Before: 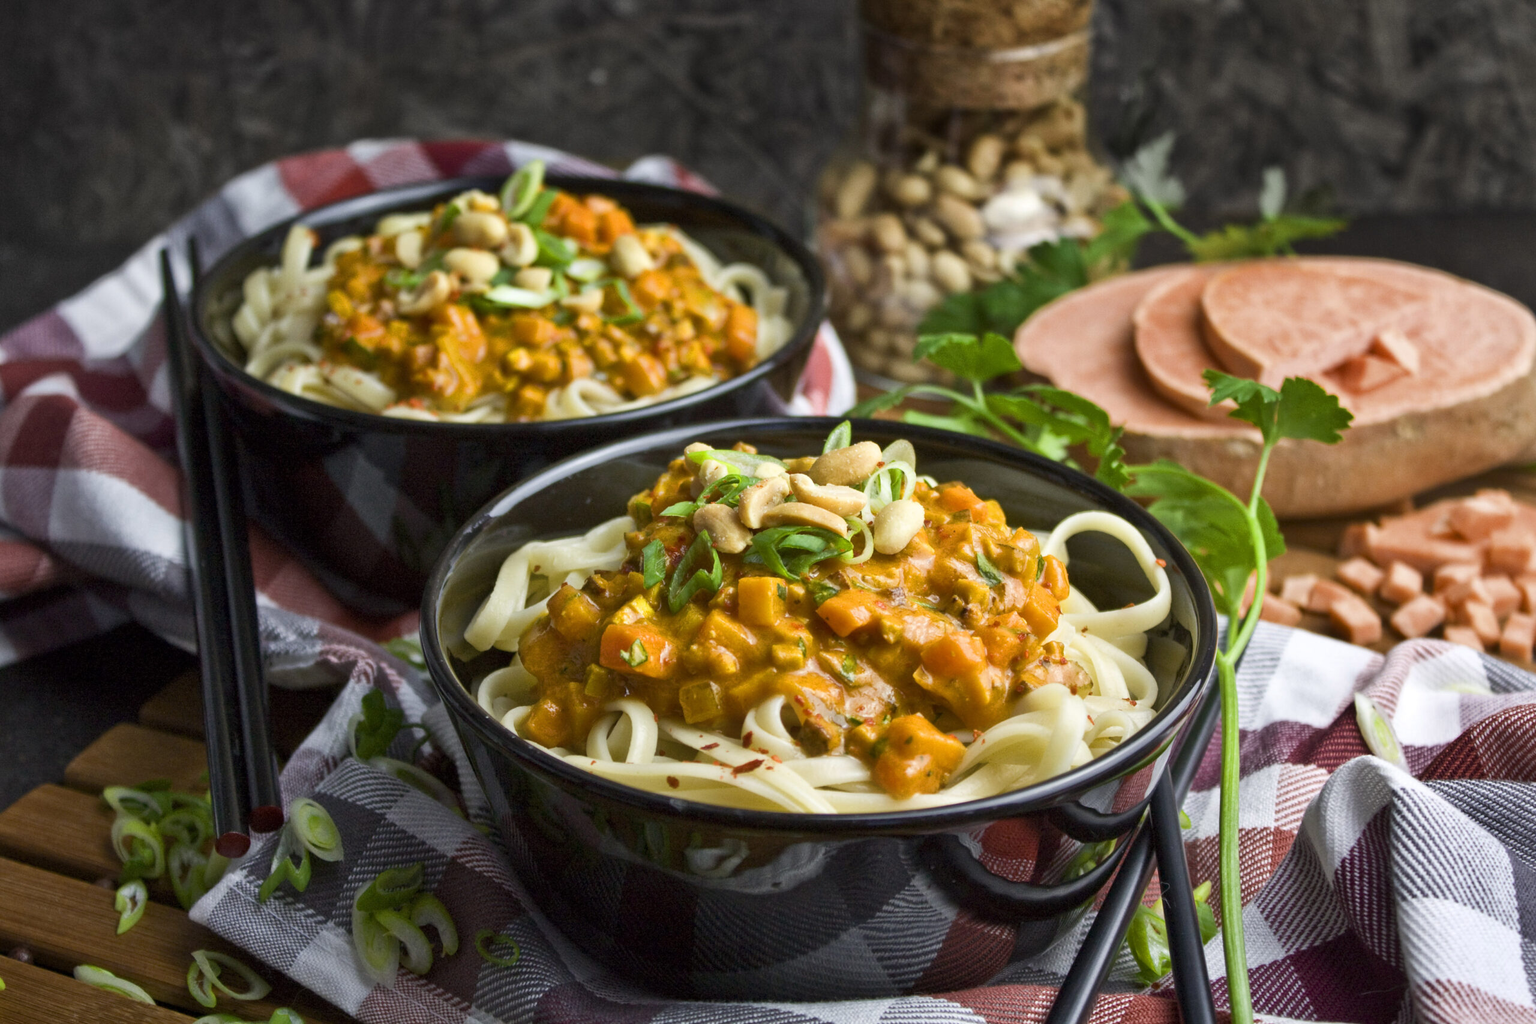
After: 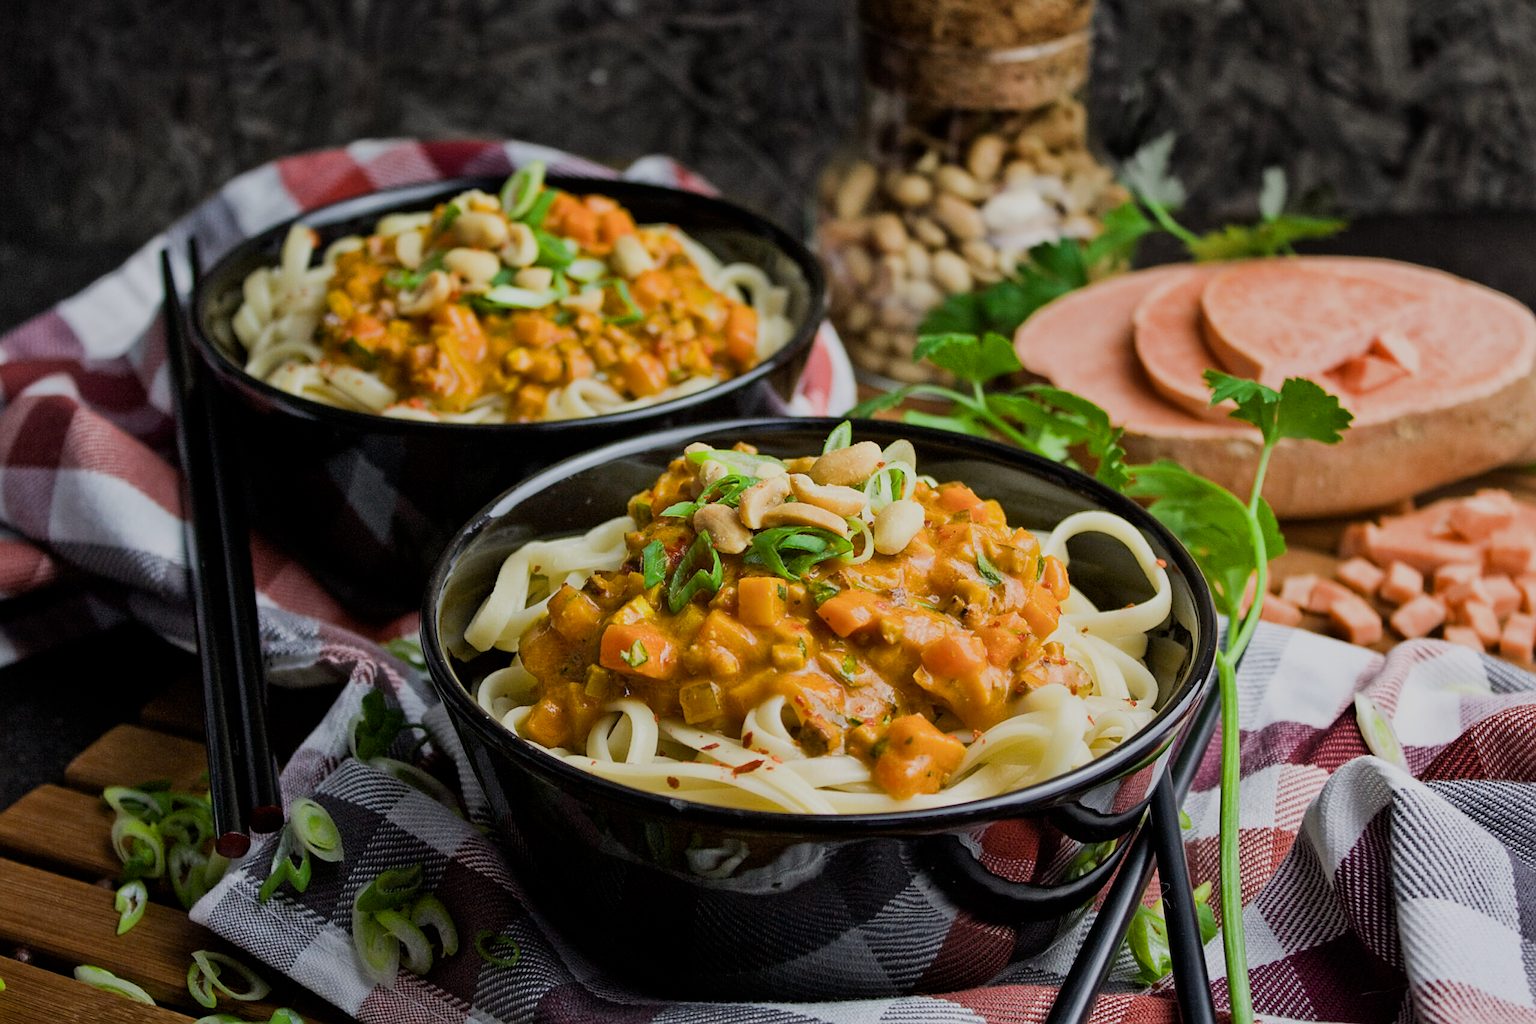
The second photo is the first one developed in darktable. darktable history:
filmic rgb: black relative exposure -7.24 EV, white relative exposure 5.08 EV, hardness 3.19
sharpen: on, module defaults
